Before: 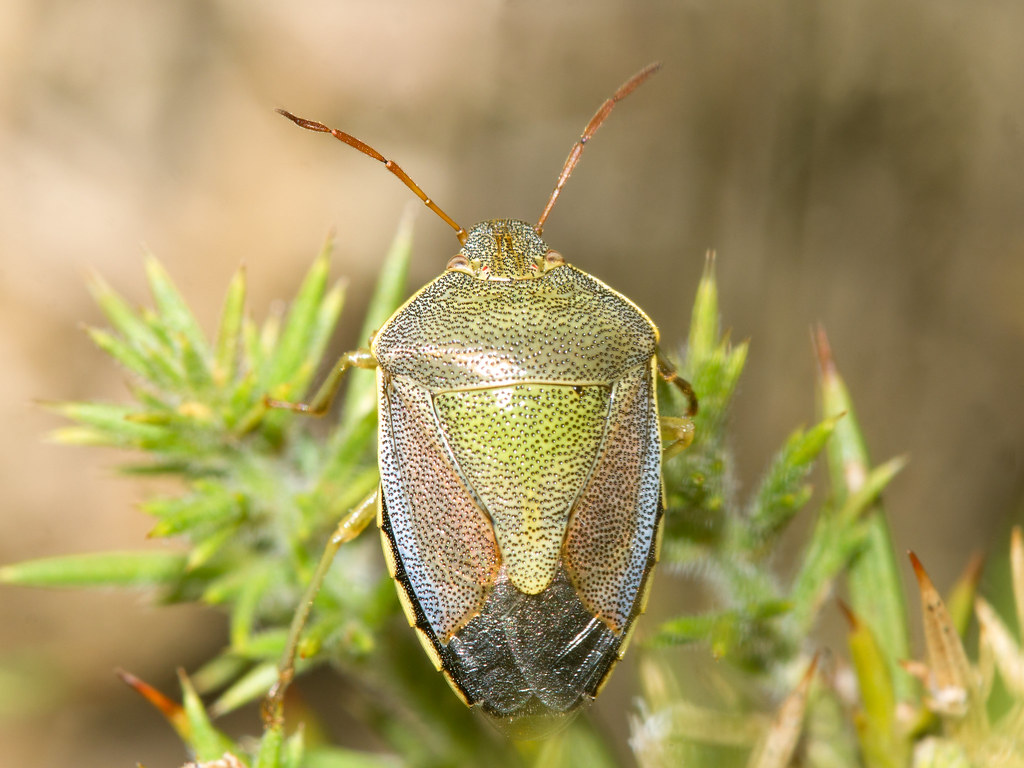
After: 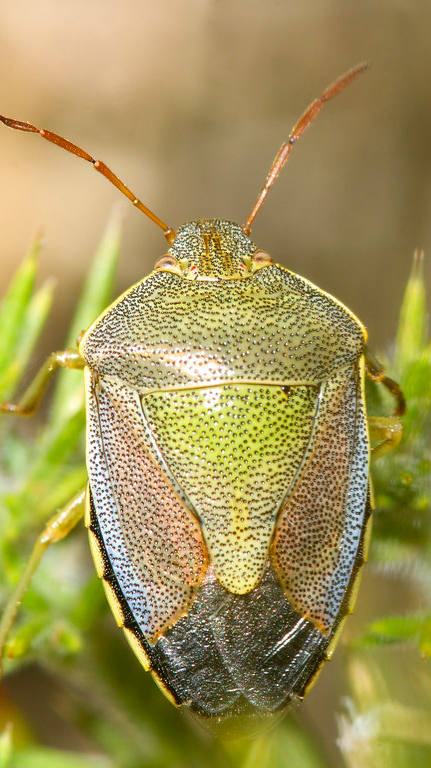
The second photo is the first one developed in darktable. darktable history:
contrast brightness saturation: contrast 0.04, saturation 0.16
crop: left 28.583%, right 29.231%
